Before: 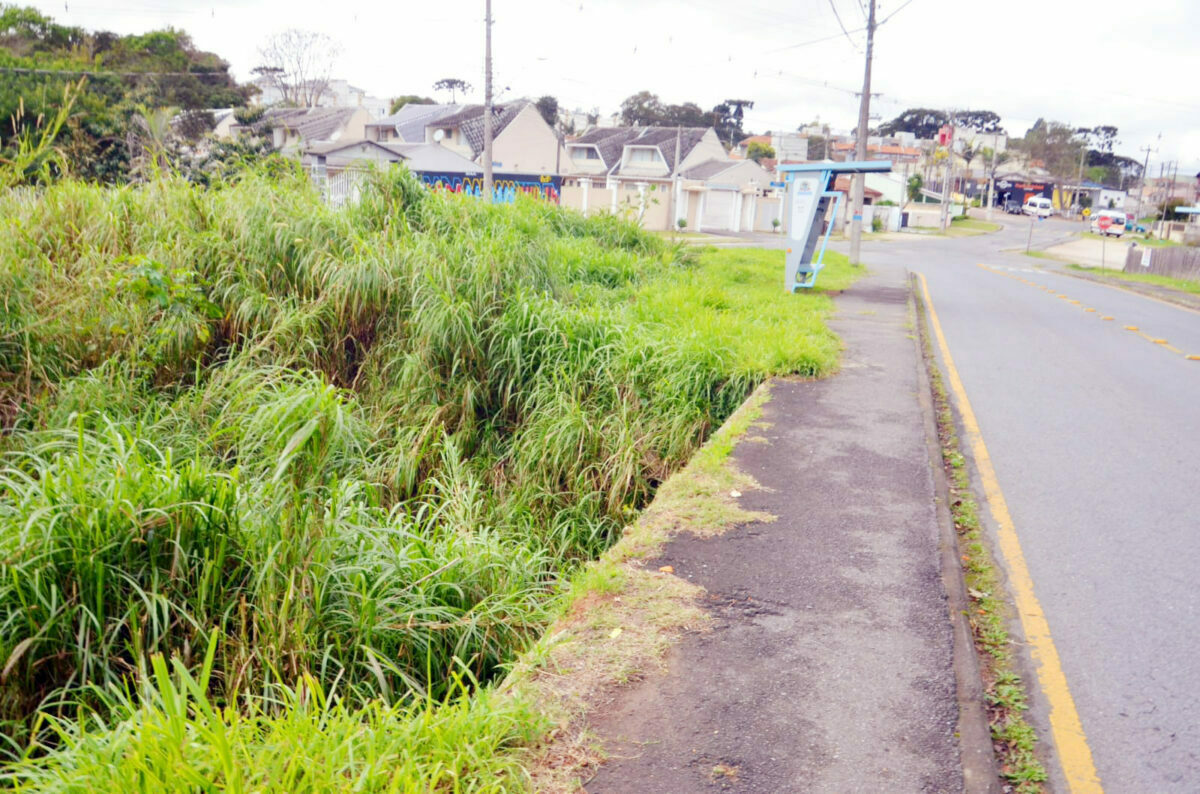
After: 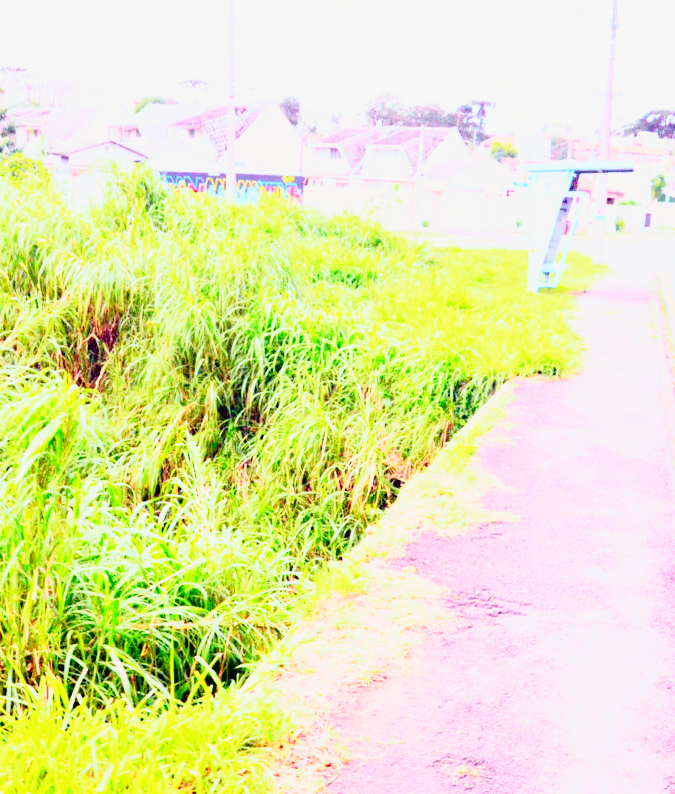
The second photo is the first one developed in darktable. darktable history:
tone curve: curves: ch0 [(0, 0.005) (0.103, 0.097) (0.18, 0.22) (0.378, 0.482) (0.504, 0.631) (0.663, 0.801) (0.834, 0.914) (1, 0.971)]; ch1 [(0, 0) (0.172, 0.123) (0.324, 0.253) (0.396, 0.388) (0.478, 0.461) (0.499, 0.498) (0.545, 0.587) (0.604, 0.692) (0.704, 0.818) (1, 1)]; ch2 [(0, 0) (0.411, 0.424) (0.496, 0.5) (0.521, 0.537) (0.555, 0.585) (0.628, 0.703) (1, 1)], color space Lab, independent channels, preserve colors none
base curve: curves: ch0 [(0, 0) (0.012, 0.01) (0.073, 0.168) (0.31, 0.711) (0.645, 0.957) (1, 1)], preserve colors none
white balance: red 0.982, blue 1.018
color calibration: illuminant as shot in camera, x 0.358, y 0.373, temperature 4628.91 K
crop: left 21.496%, right 22.254%
